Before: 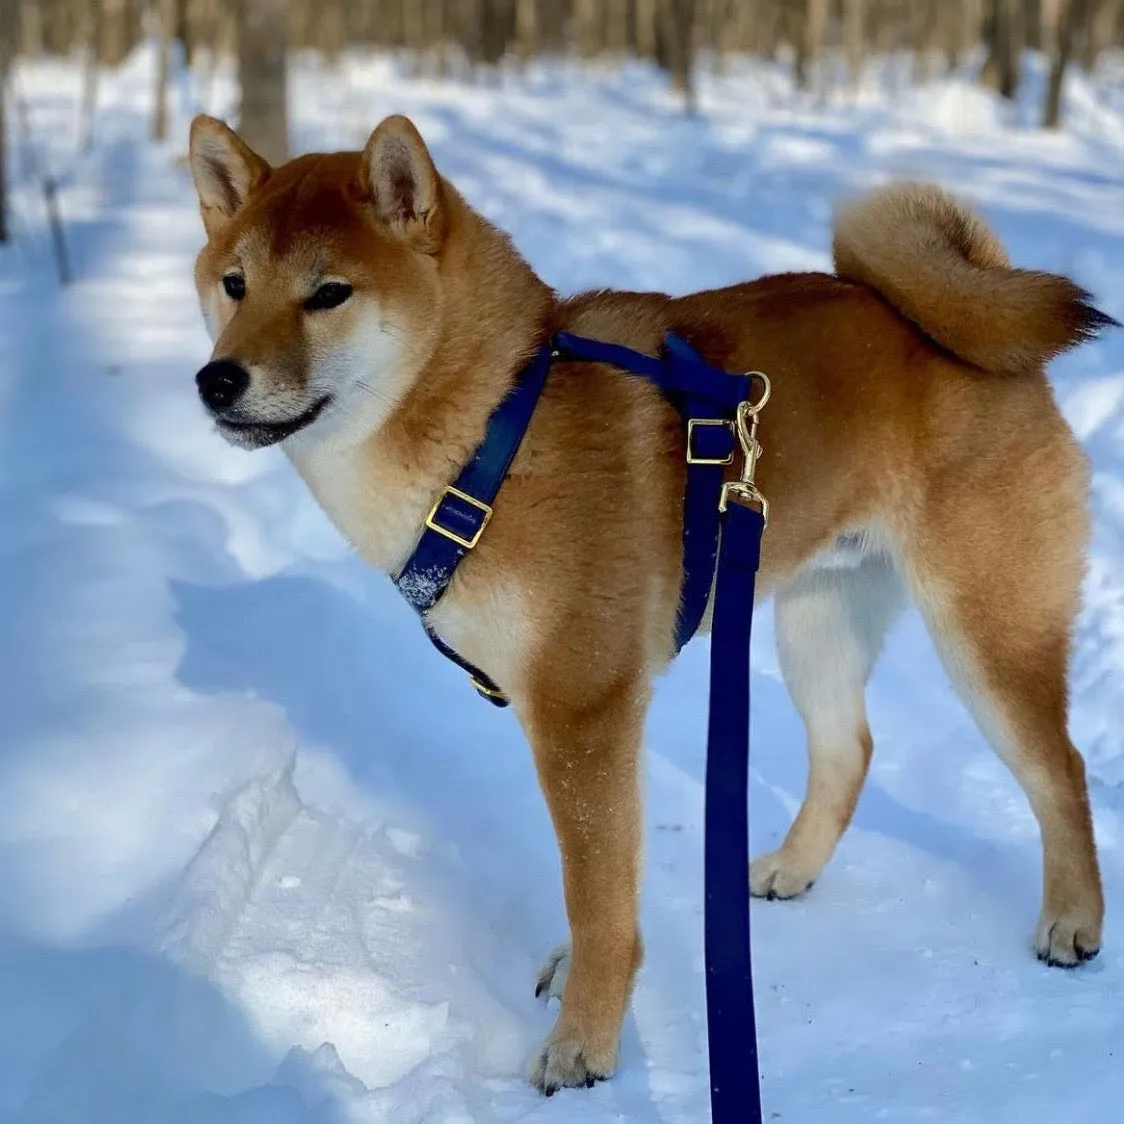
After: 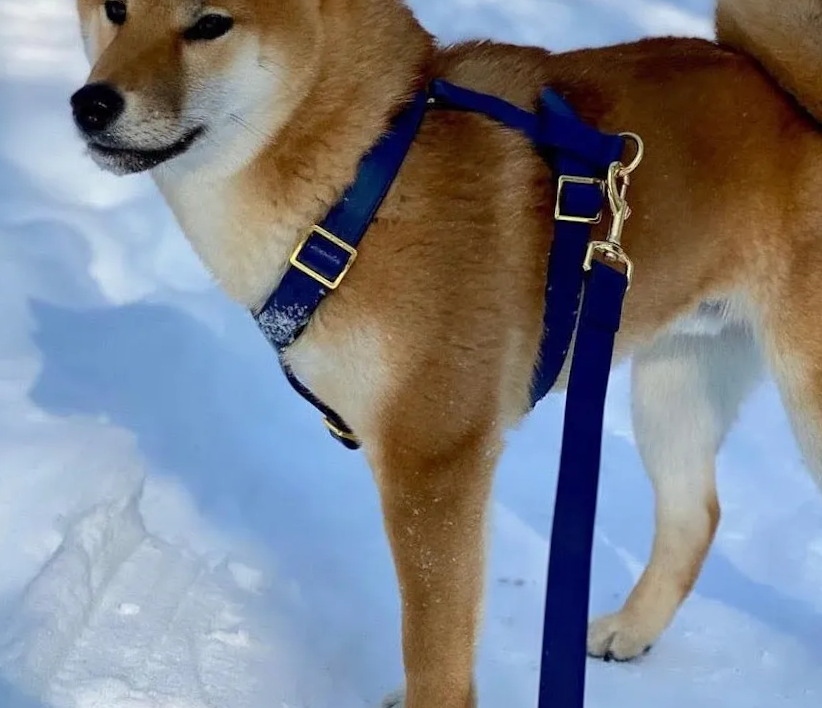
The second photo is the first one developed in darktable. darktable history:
crop and rotate: angle -4.05°, left 9.819%, top 20.677%, right 12.032%, bottom 11.96%
